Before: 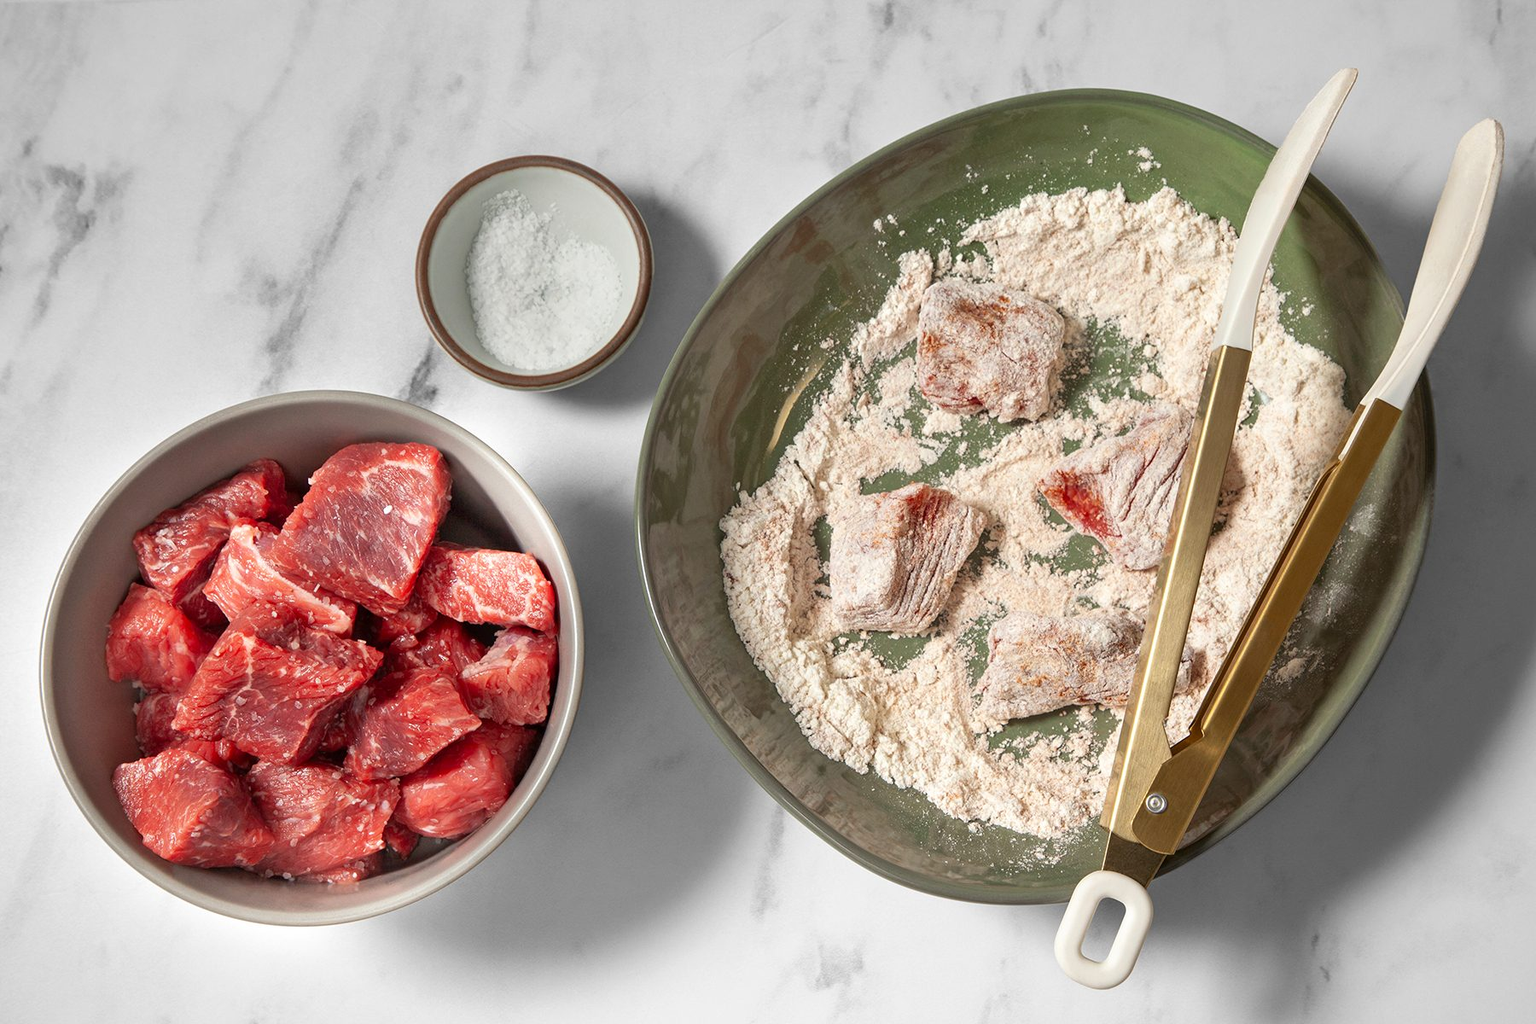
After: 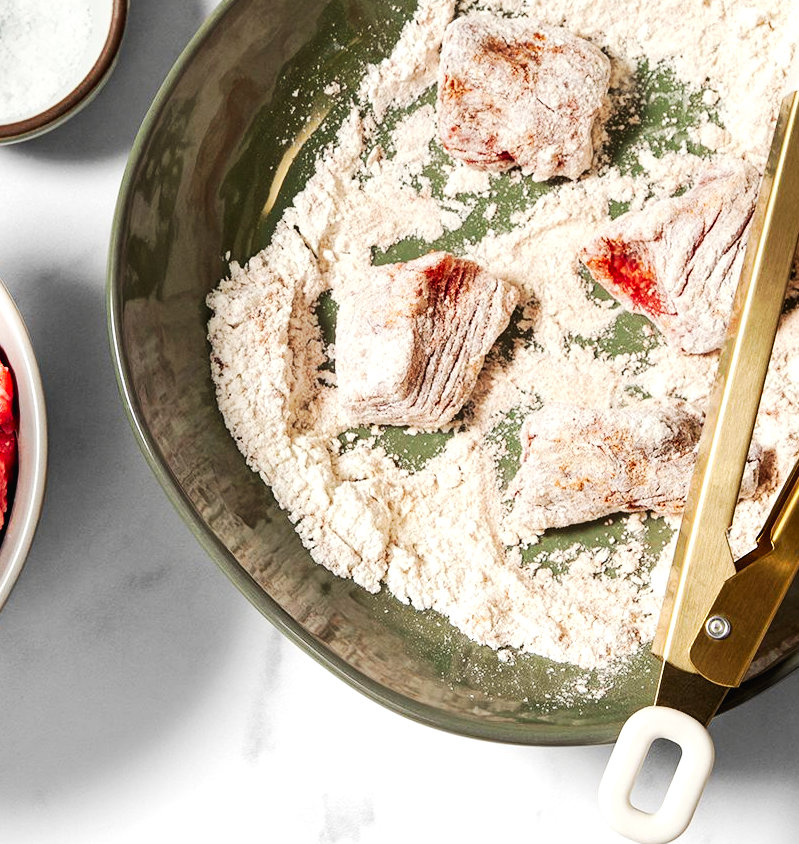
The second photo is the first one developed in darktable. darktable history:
tone equalizer: -8 EV -0.417 EV, -7 EV -0.389 EV, -6 EV -0.333 EV, -5 EV -0.222 EV, -3 EV 0.222 EV, -2 EV 0.333 EV, -1 EV 0.389 EV, +0 EV 0.417 EV, edges refinement/feathering 500, mask exposure compensation -1.57 EV, preserve details no
tone curve: curves: ch0 [(0, 0) (0.003, 0.016) (0.011, 0.016) (0.025, 0.016) (0.044, 0.016) (0.069, 0.016) (0.1, 0.026) (0.136, 0.047) (0.177, 0.088) (0.224, 0.14) (0.277, 0.2) (0.335, 0.276) (0.399, 0.37) (0.468, 0.47) (0.543, 0.583) (0.623, 0.698) (0.709, 0.779) (0.801, 0.858) (0.898, 0.929) (1, 1)], preserve colors none
crop: left 35.432%, top 26.233%, right 20.145%, bottom 3.432%
contrast equalizer: octaves 7, y [[0.6 ×6], [0.55 ×6], [0 ×6], [0 ×6], [0 ×6]], mix -0.2
